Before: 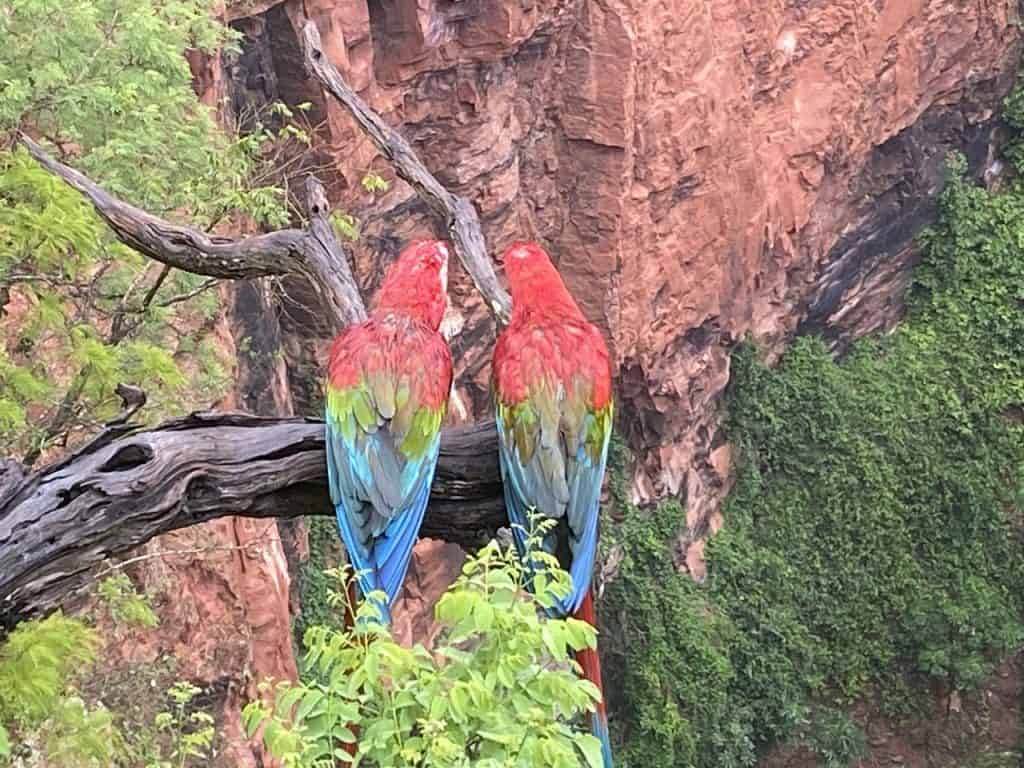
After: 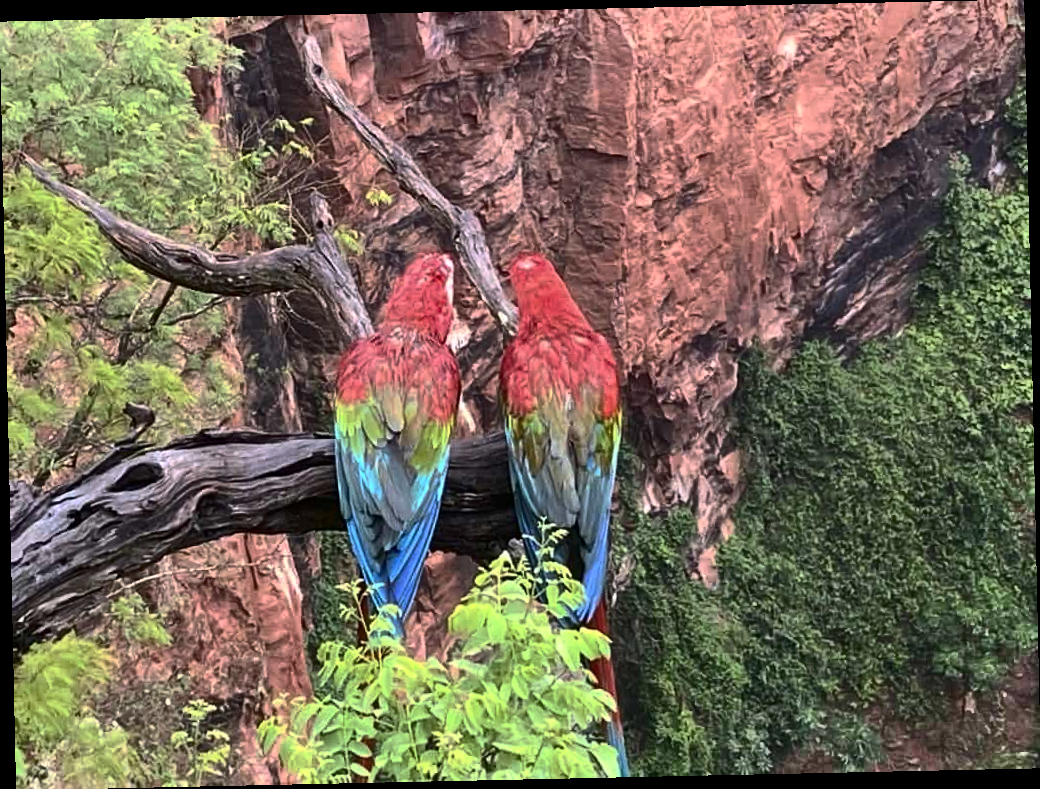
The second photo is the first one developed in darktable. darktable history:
rotate and perspective: rotation -1.24°, automatic cropping off
shadows and highlights: low approximation 0.01, soften with gaussian
contrast brightness saturation: contrast 0.28
base curve: curves: ch0 [(0, 0) (0.595, 0.418) (1, 1)], preserve colors none
